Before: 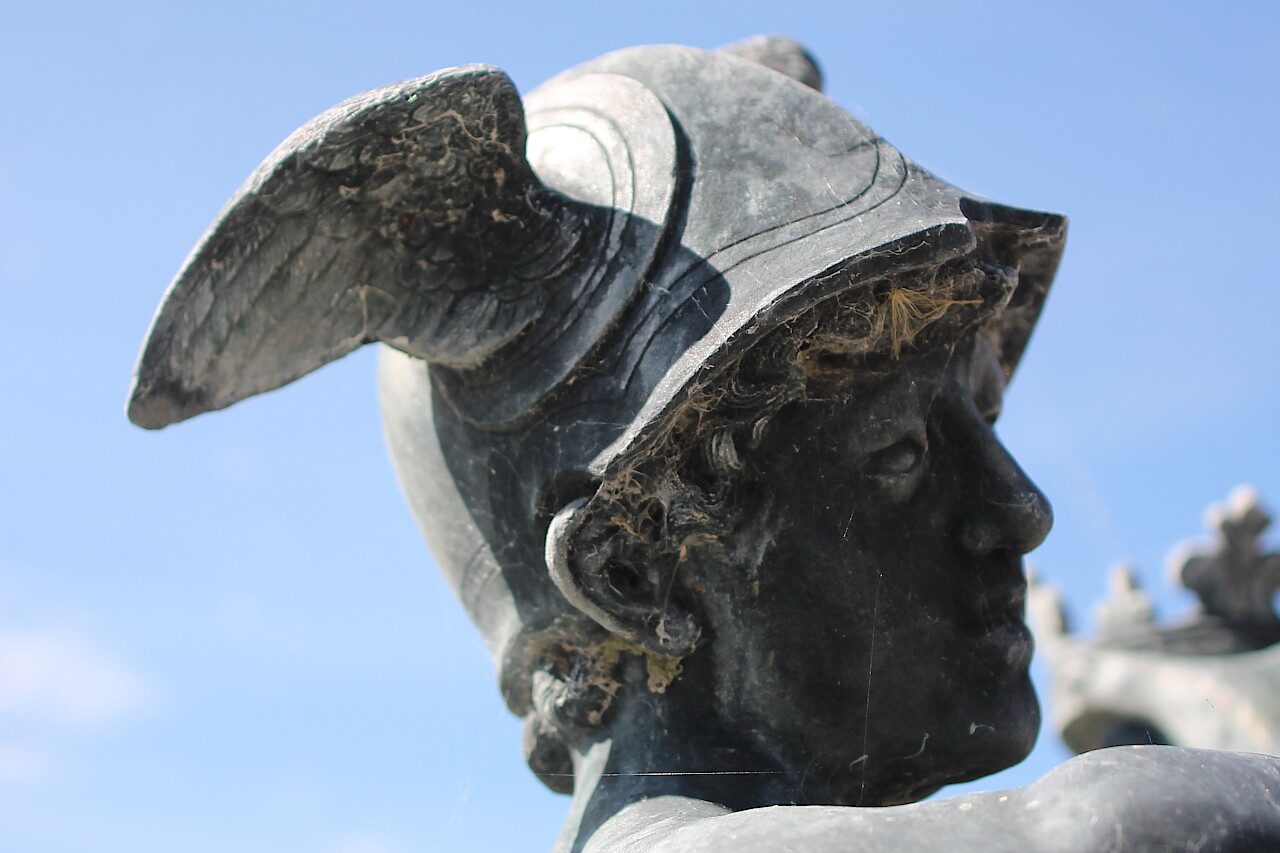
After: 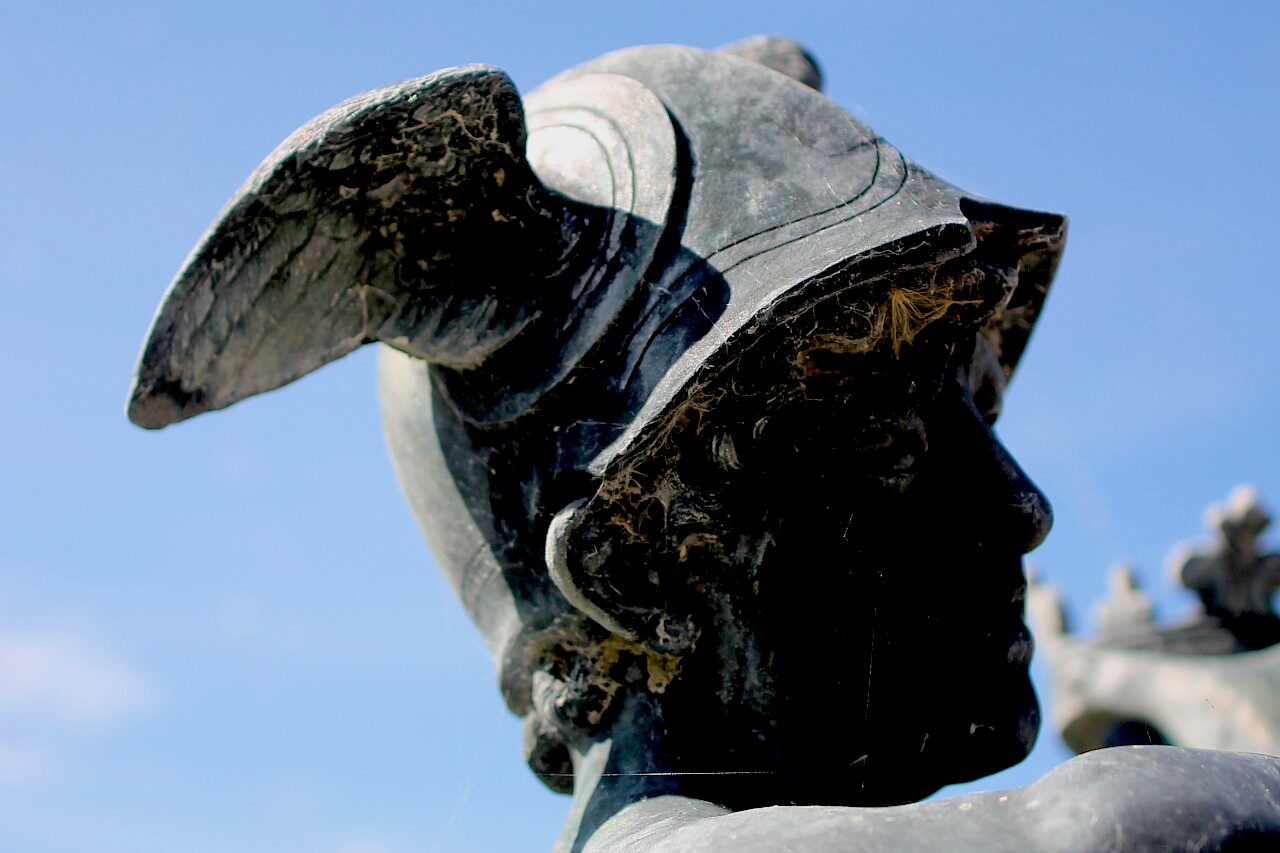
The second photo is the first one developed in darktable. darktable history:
exposure: black level correction 0.046, exposure -0.228 EV, compensate highlight preservation false
velvia: on, module defaults
